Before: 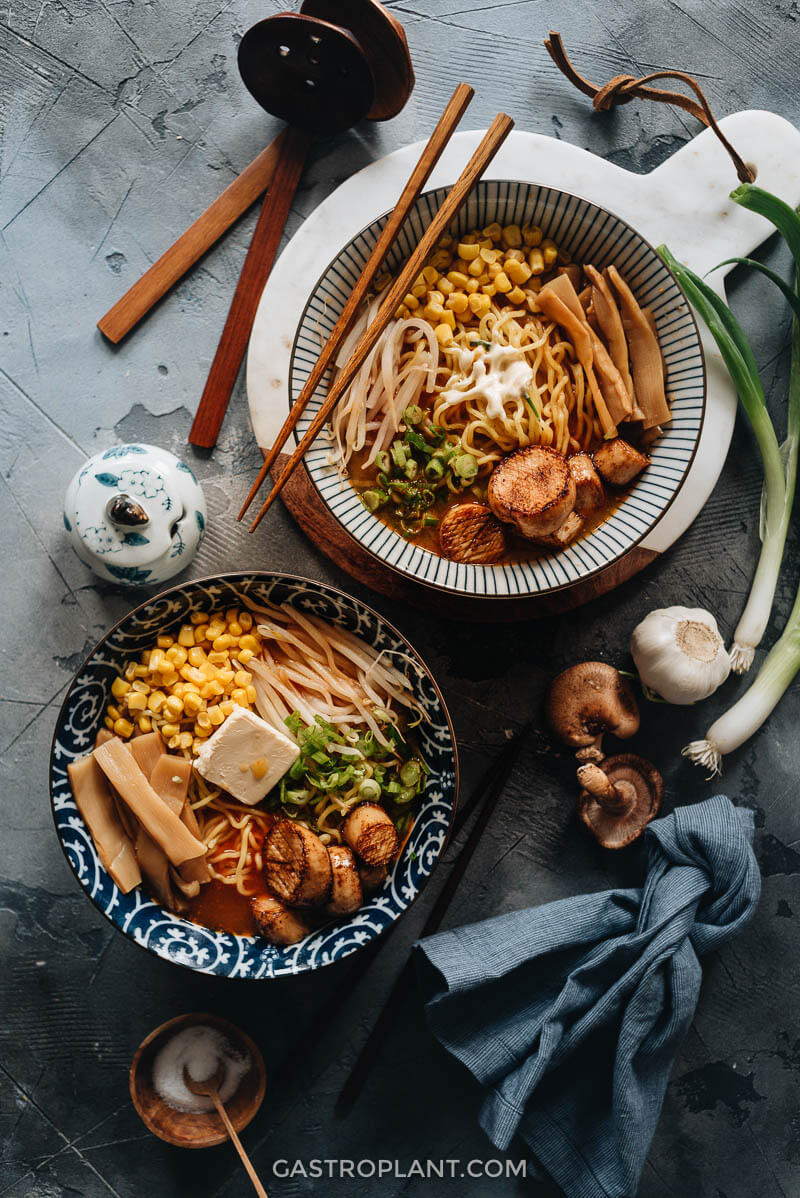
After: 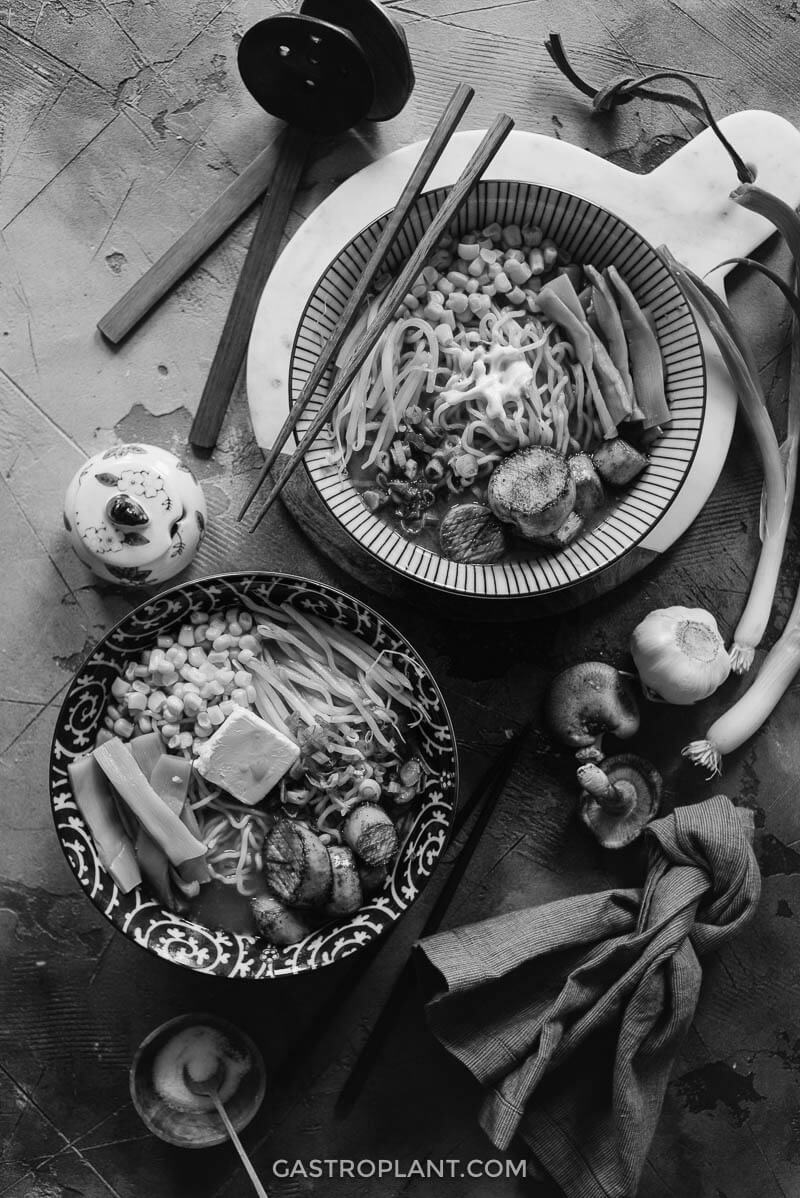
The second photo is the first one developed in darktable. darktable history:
monochrome: on, module defaults
white balance: emerald 1
